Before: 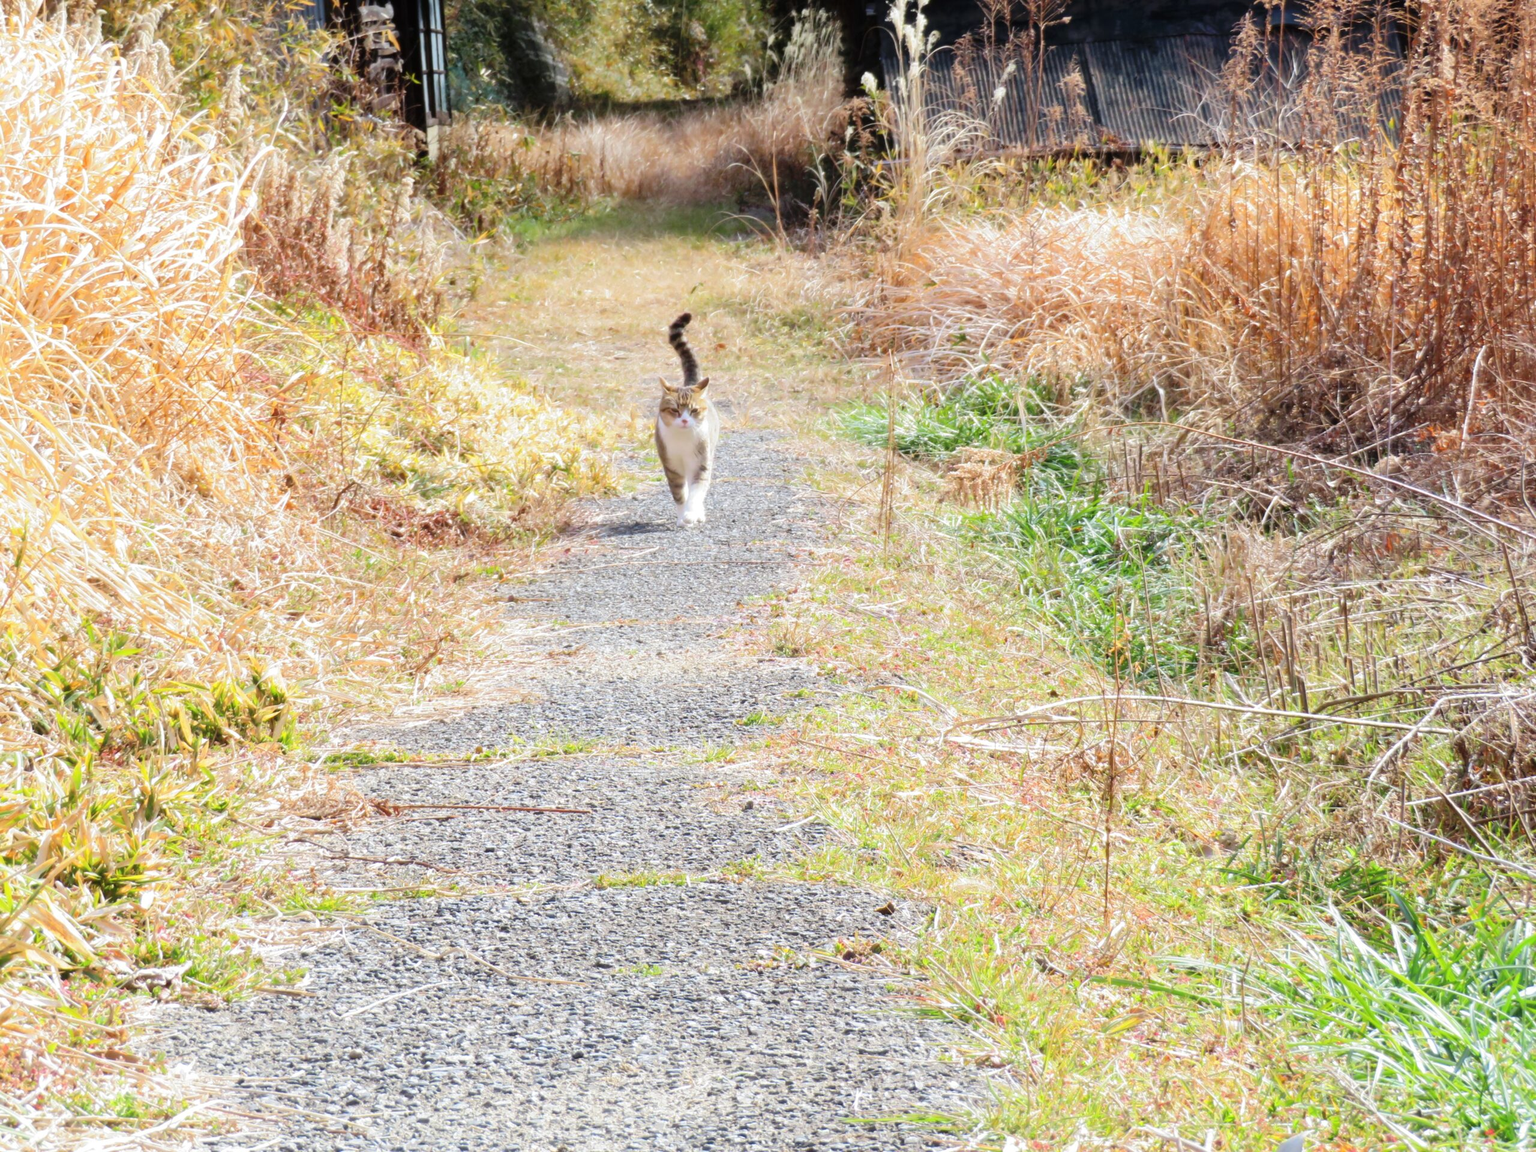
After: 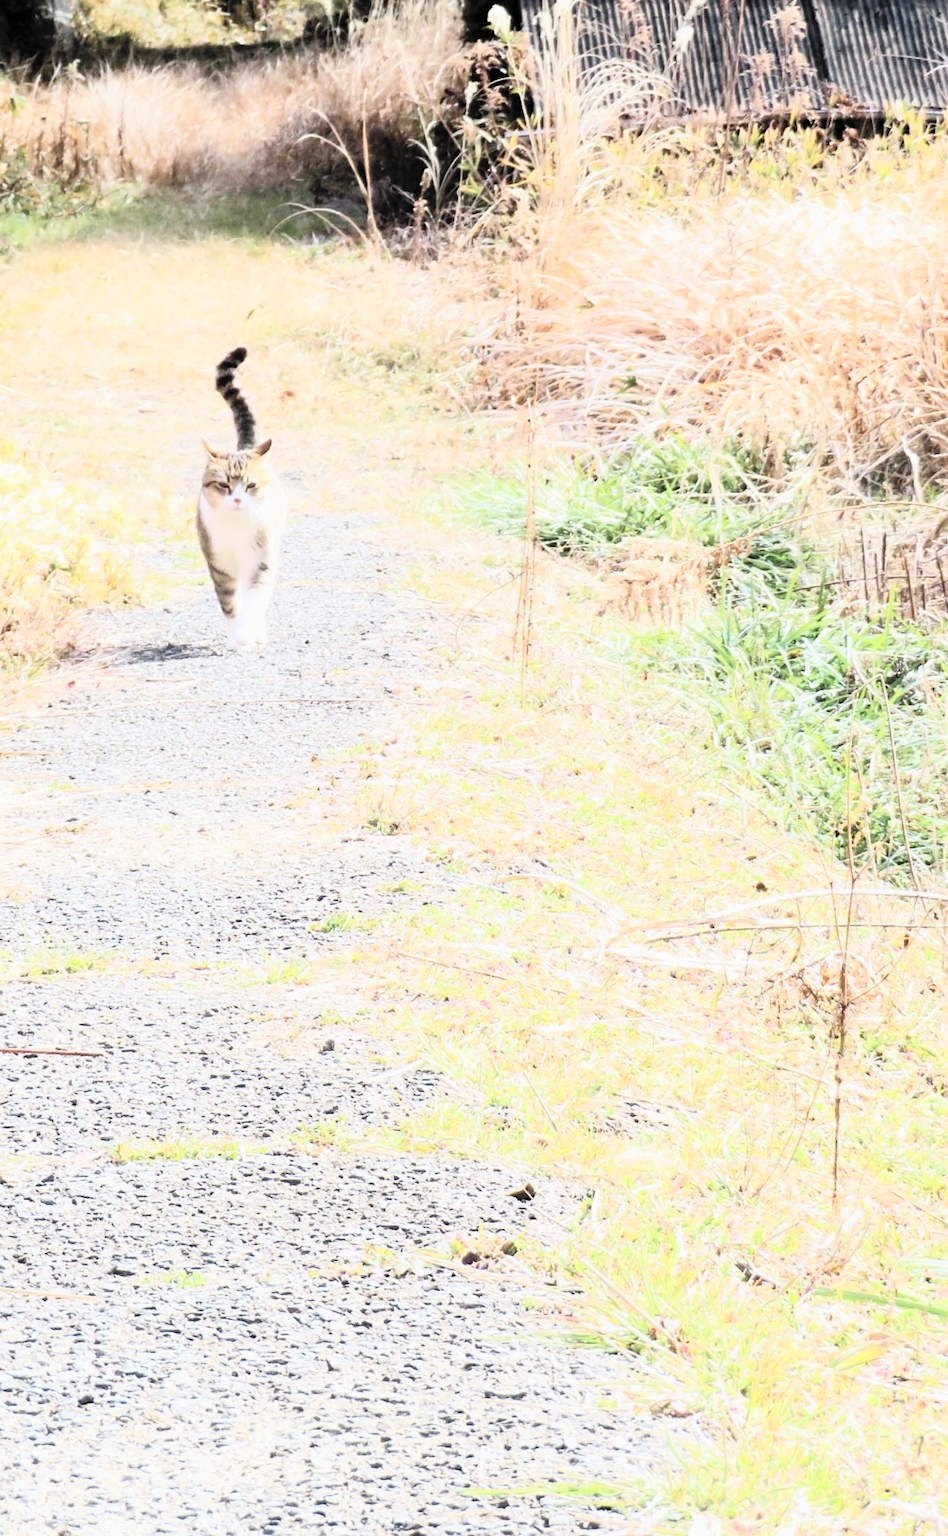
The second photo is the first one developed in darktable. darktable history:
crop: left 33.676%, top 5.95%, right 22.73%
contrast brightness saturation: contrast 0.441, brightness 0.557, saturation -0.207
filmic rgb: black relative exposure -7.76 EV, white relative exposure 4.41 EV, threshold 5.94 EV, target black luminance 0%, hardness 3.76, latitude 50.72%, contrast 1.064, highlights saturation mix 9.72%, shadows ↔ highlights balance -0.253%, enable highlight reconstruction true
sharpen: amount 0.214
